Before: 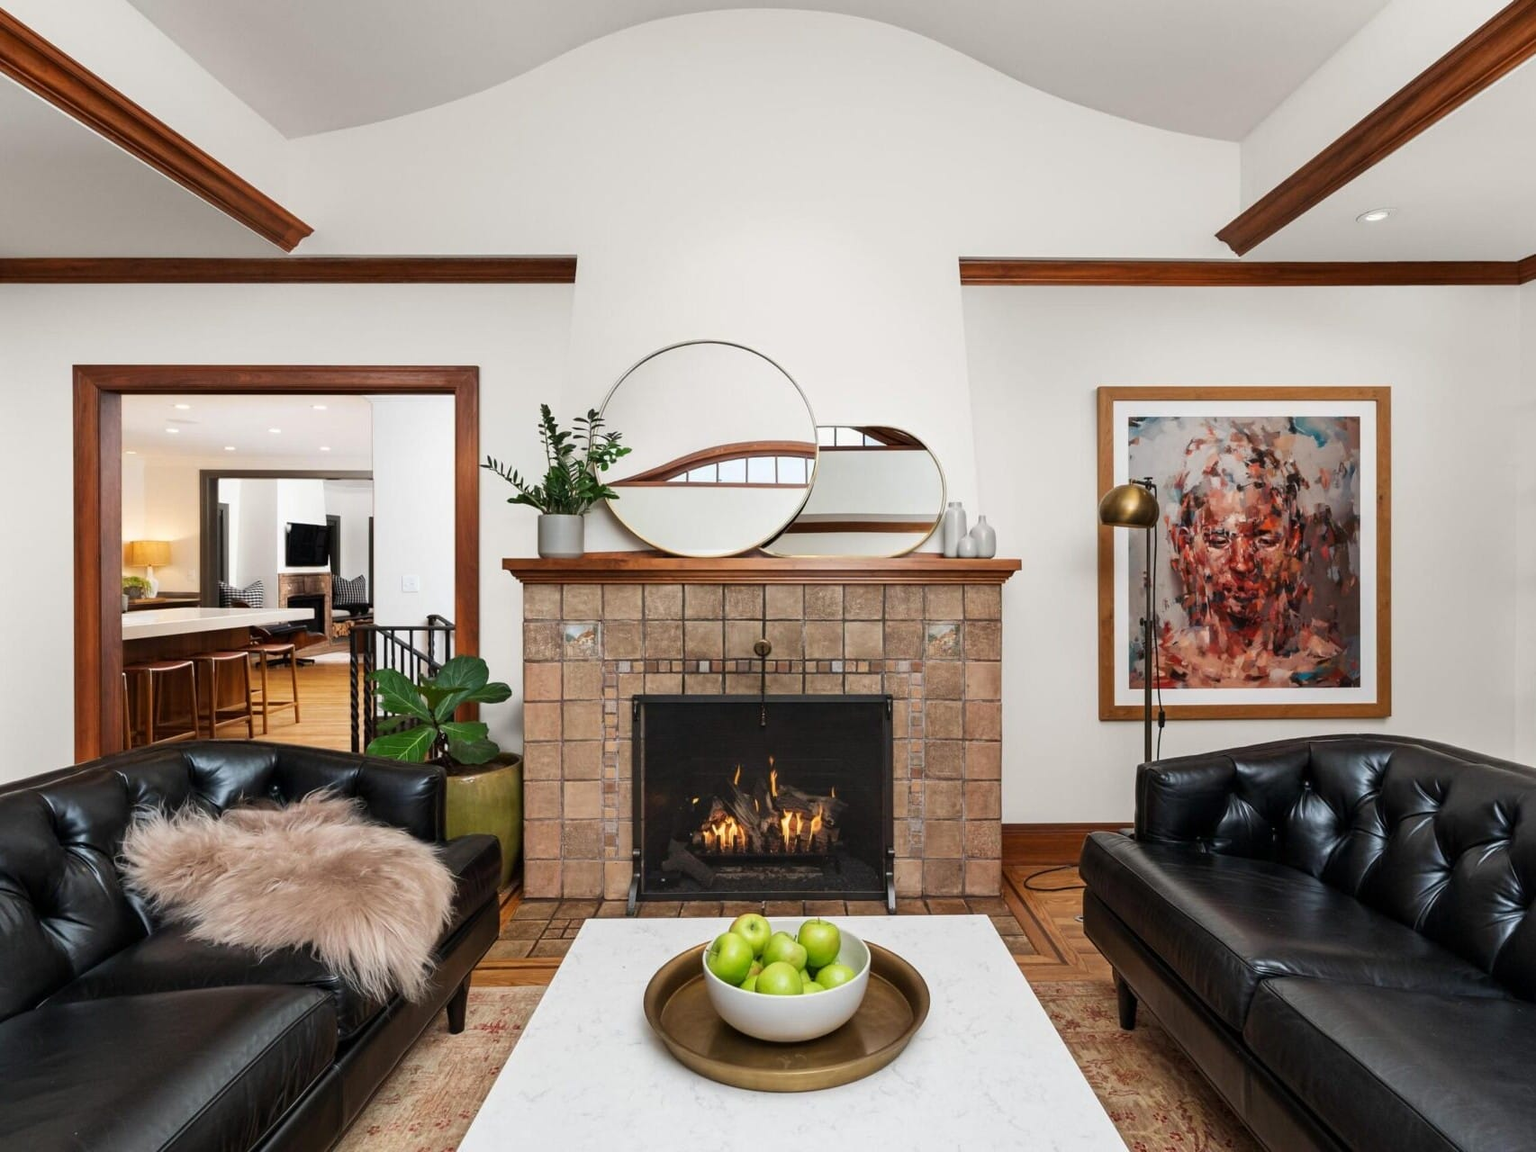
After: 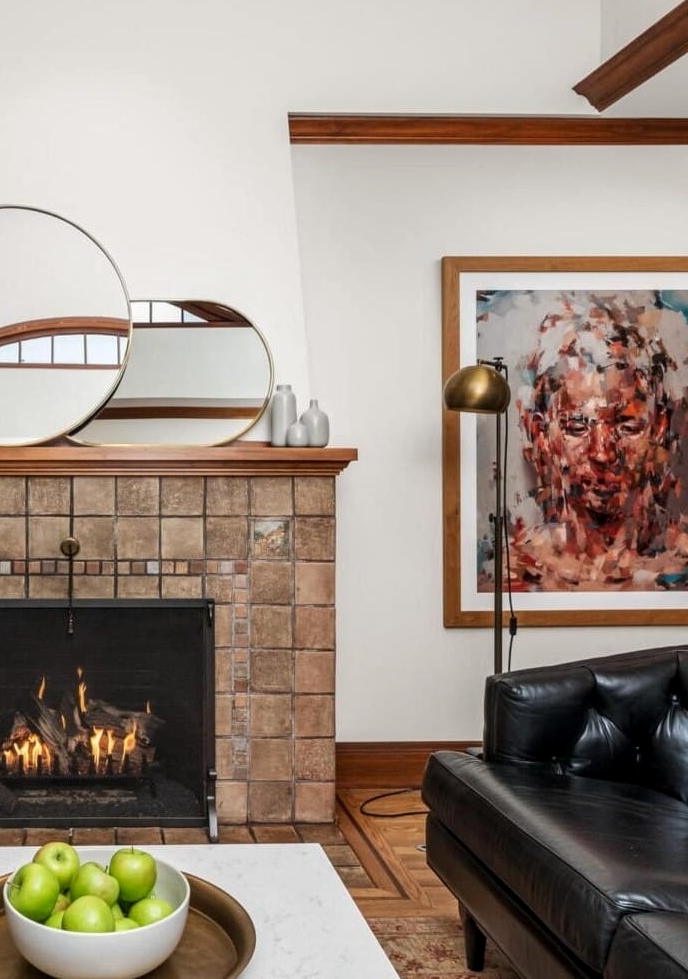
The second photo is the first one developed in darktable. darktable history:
crop: left 45.552%, top 13.571%, right 14.118%, bottom 9.93%
local contrast: on, module defaults
